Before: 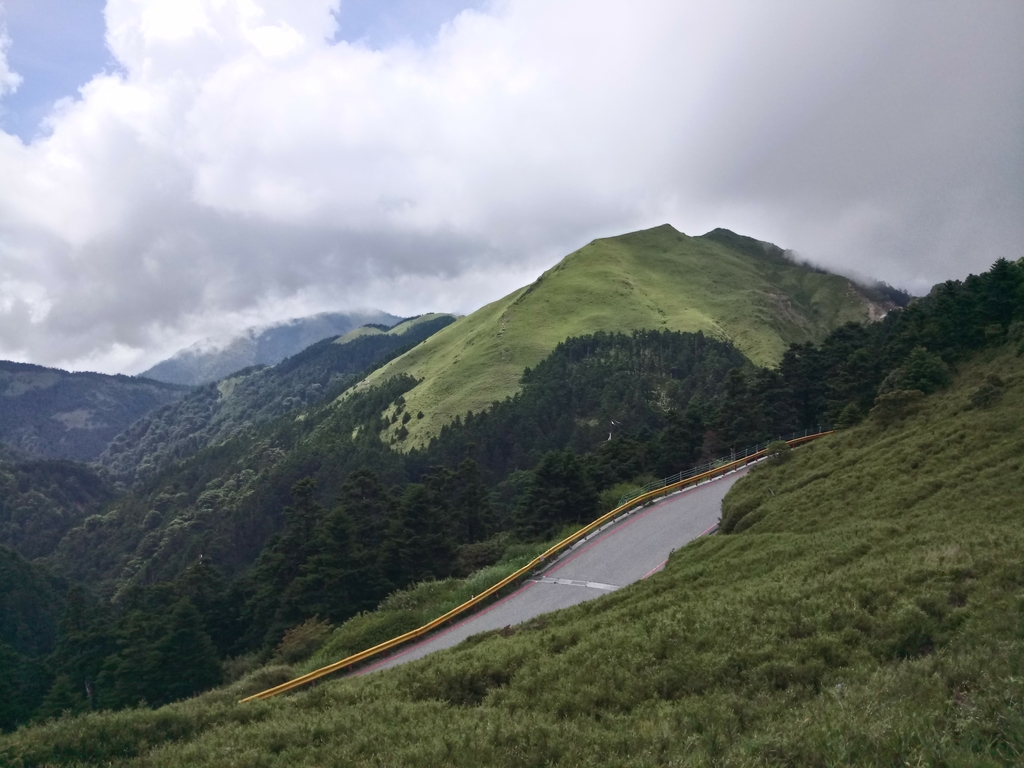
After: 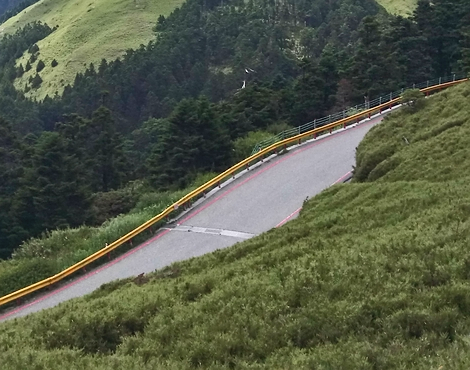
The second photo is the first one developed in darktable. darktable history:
shadows and highlights: soften with gaussian
contrast brightness saturation: contrast 0.197, brightness 0.165, saturation 0.221
tone equalizer: on, module defaults
crop: left 35.817%, top 45.877%, right 18.205%, bottom 5.921%
sharpen: radius 1.012
